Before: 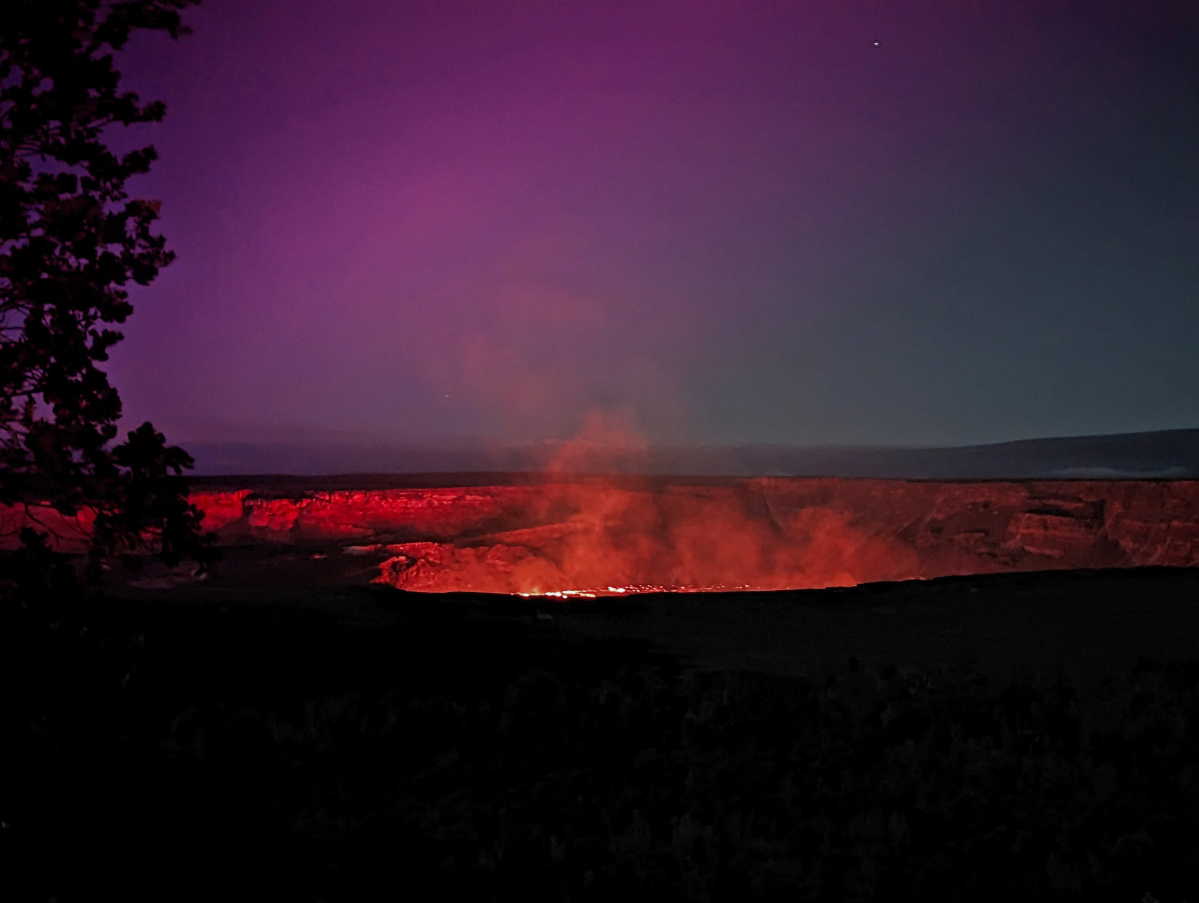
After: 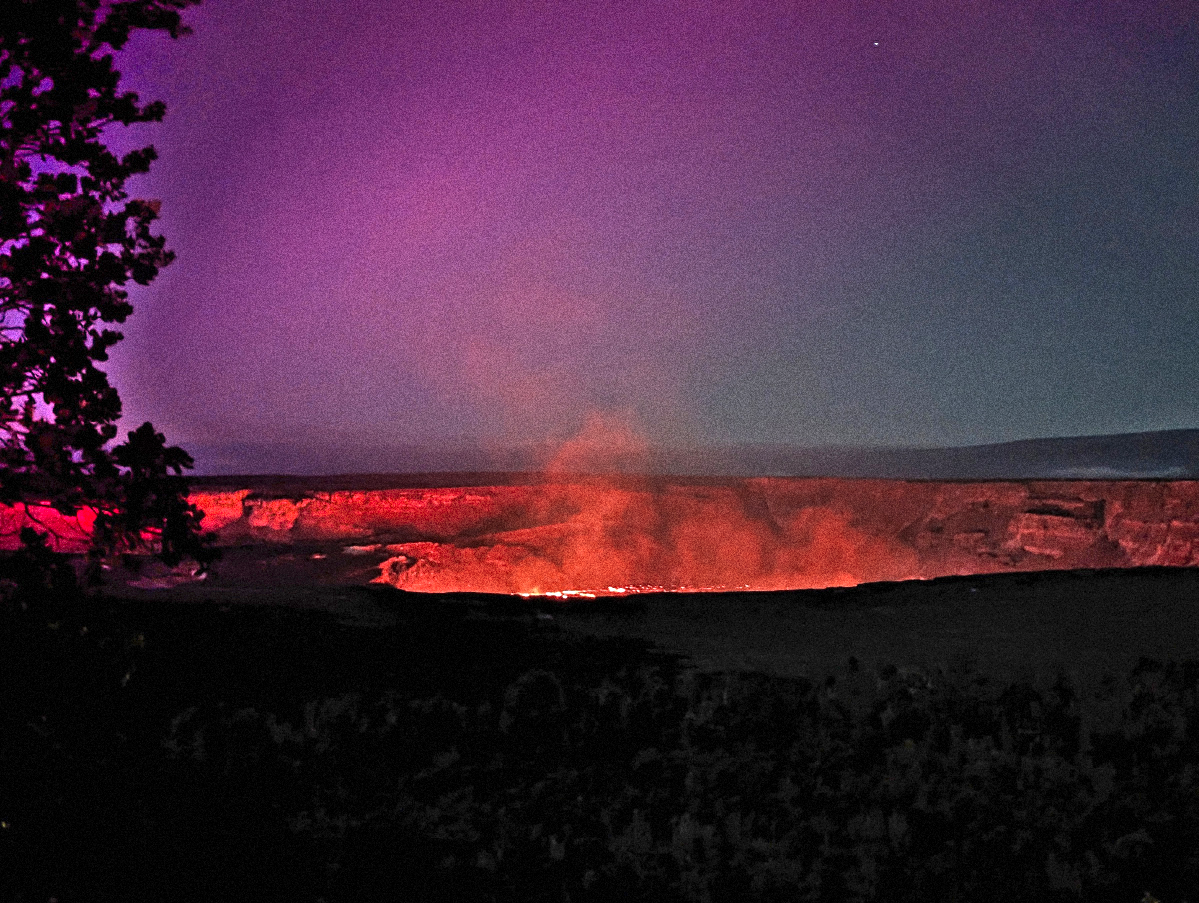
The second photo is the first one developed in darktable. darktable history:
exposure: black level correction 0, exposure 0.6 EV, compensate highlight preservation false
white balance: emerald 1
shadows and highlights: radius 44.78, white point adjustment 6.64, compress 79.65%, highlights color adjustment 78.42%, soften with gaussian
grain: coarseness 14.49 ISO, strength 48.04%, mid-tones bias 35%
